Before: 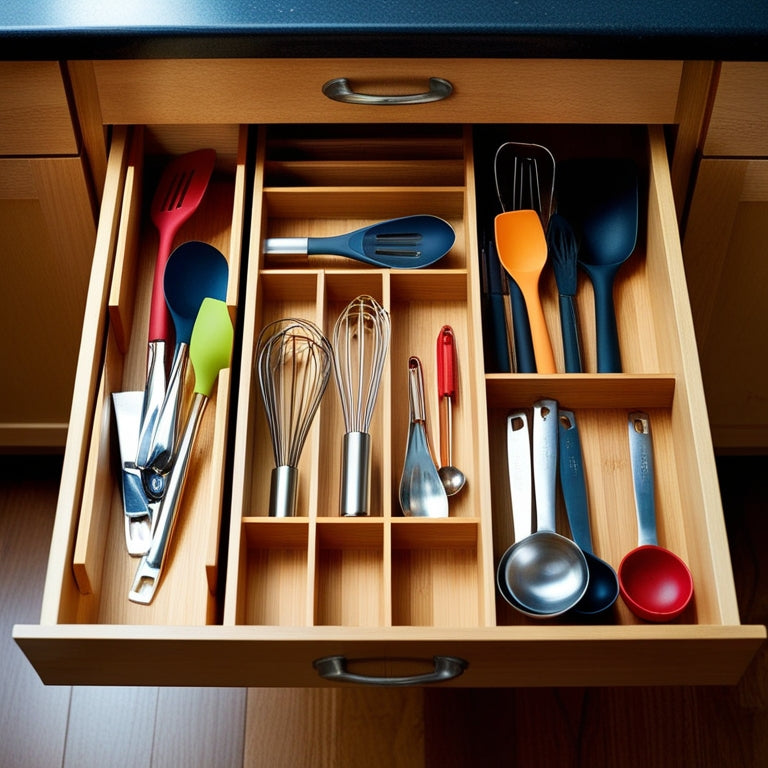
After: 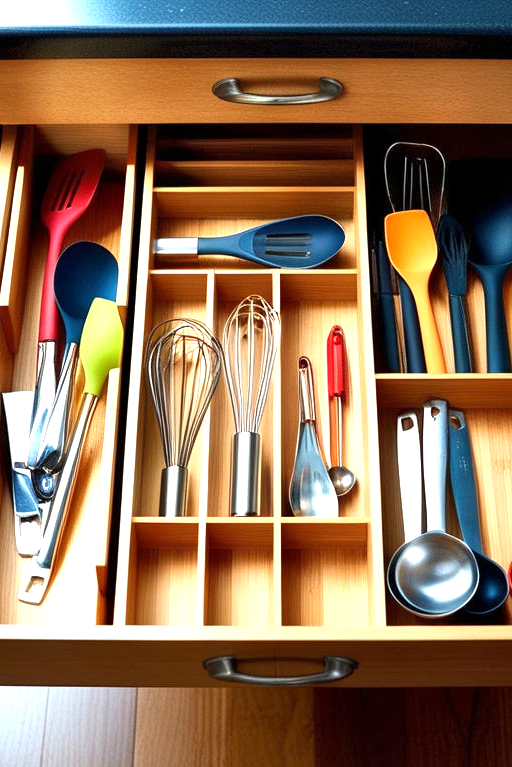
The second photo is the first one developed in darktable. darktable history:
crop and rotate: left 14.442%, right 18.84%
exposure: black level correction 0, exposure 0.929 EV, compensate highlight preservation false
local contrast: mode bilateral grid, contrast 10, coarseness 26, detail 115%, midtone range 0.2
